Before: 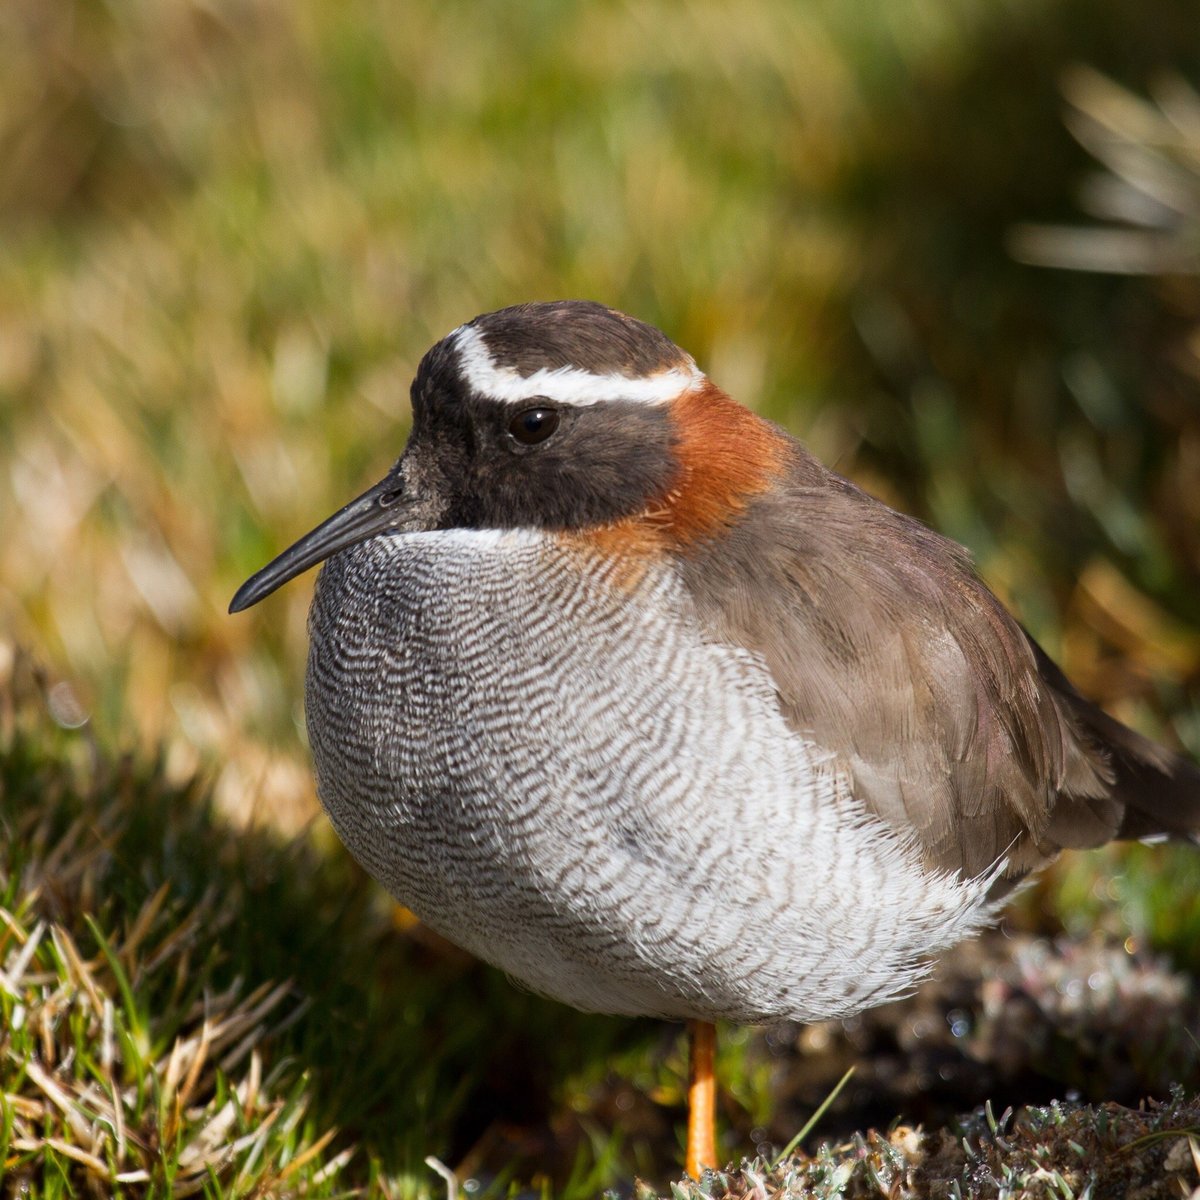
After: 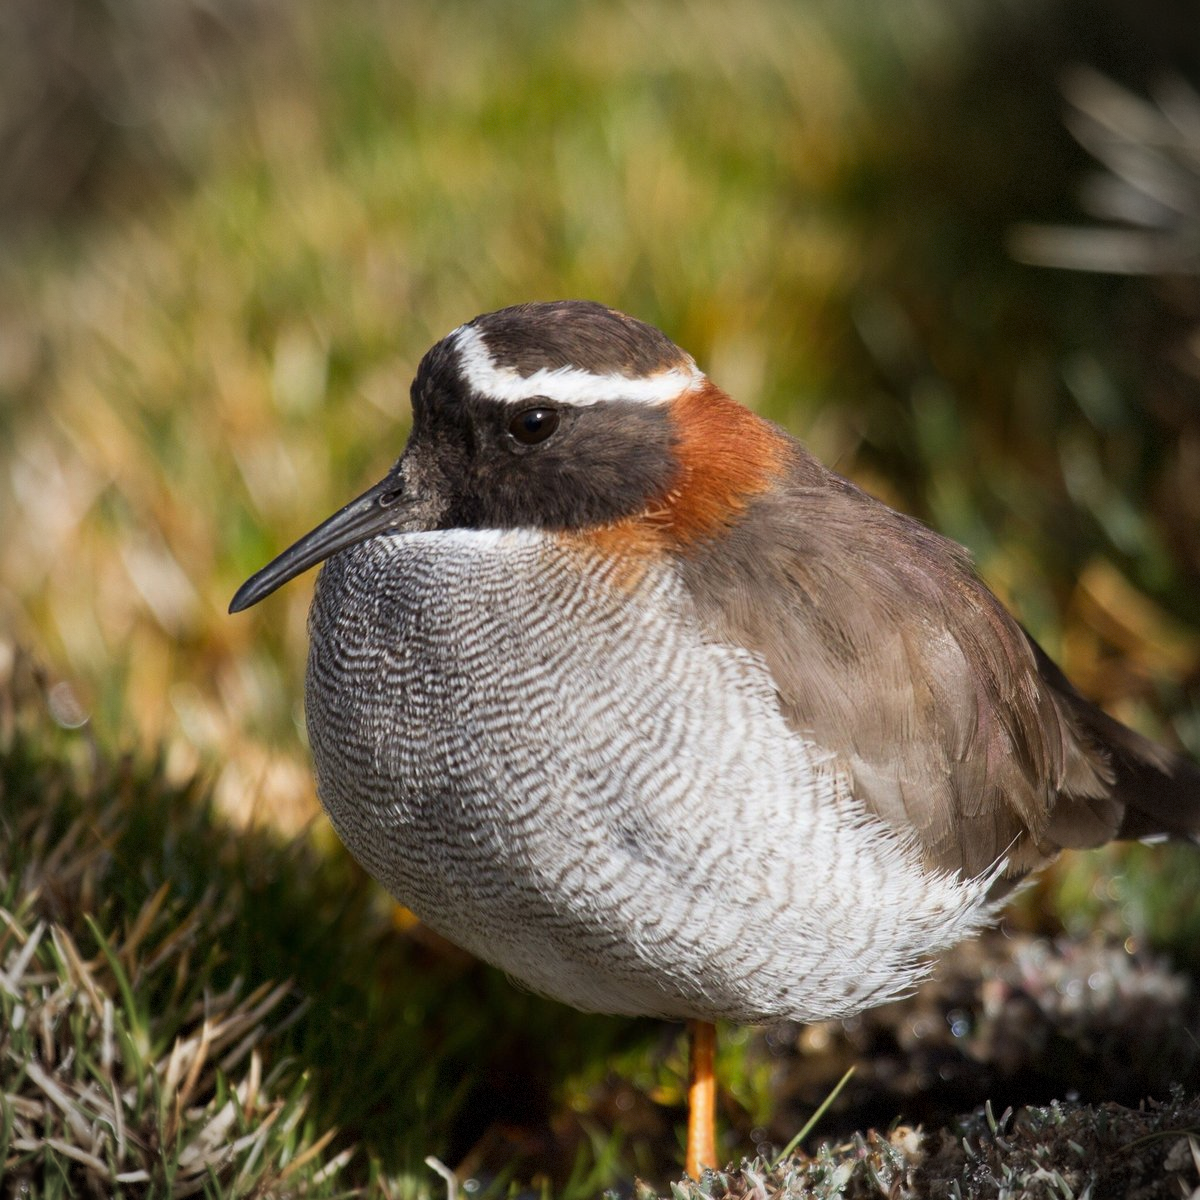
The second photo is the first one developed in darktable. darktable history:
vignetting: automatic ratio true, dithering 8-bit output
